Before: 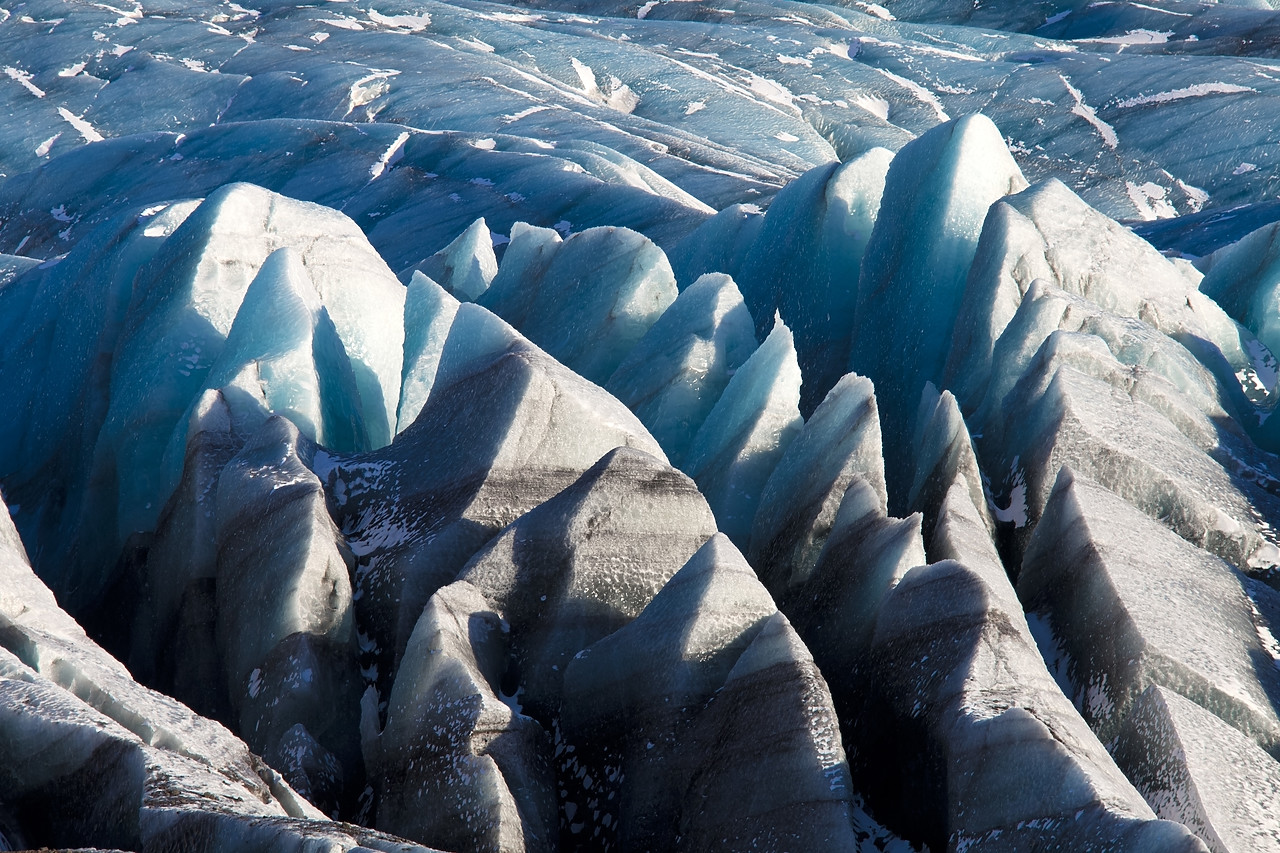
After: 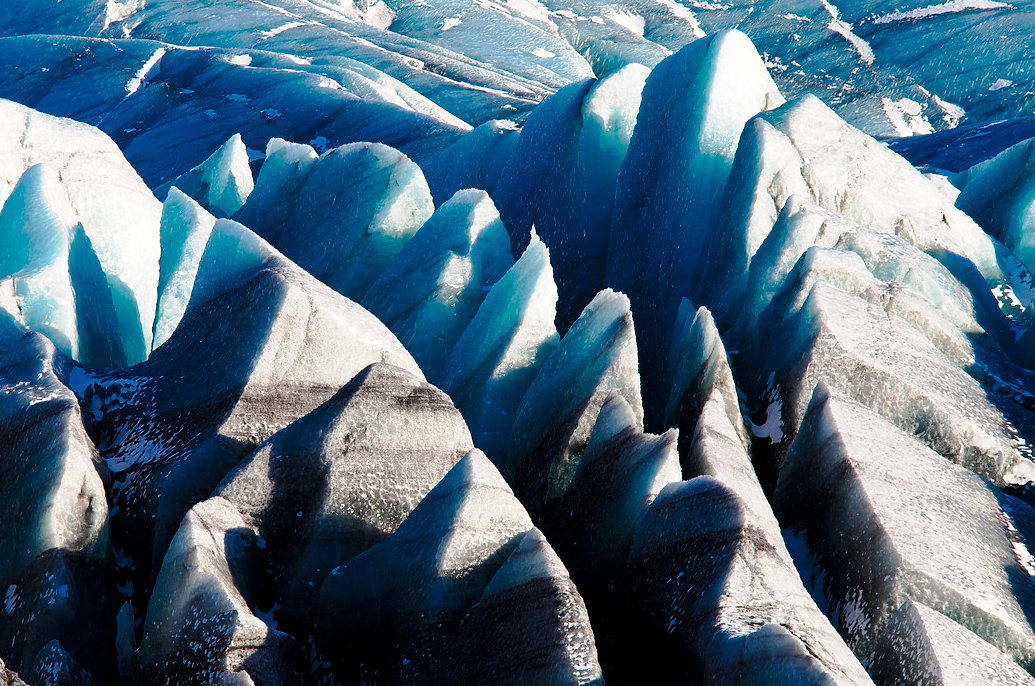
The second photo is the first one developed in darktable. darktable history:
crop: left 19.139%, top 9.88%, right 0%, bottom 9.674%
tone curve: curves: ch0 [(0.003, 0) (0.066, 0.023) (0.154, 0.082) (0.281, 0.221) (0.405, 0.389) (0.517, 0.553) (0.716, 0.743) (0.822, 0.882) (1, 1)]; ch1 [(0, 0) (0.164, 0.115) (0.337, 0.332) (0.39, 0.398) (0.464, 0.461) (0.501, 0.5) (0.521, 0.526) (0.571, 0.606) (0.656, 0.677) (0.723, 0.731) (0.811, 0.796) (1, 1)]; ch2 [(0, 0) (0.337, 0.382) (0.464, 0.476) (0.501, 0.502) (0.527, 0.54) (0.556, 0.567) (0.575, 0.606) (0.659, 0.736) (1, 1)], preserve colors none
